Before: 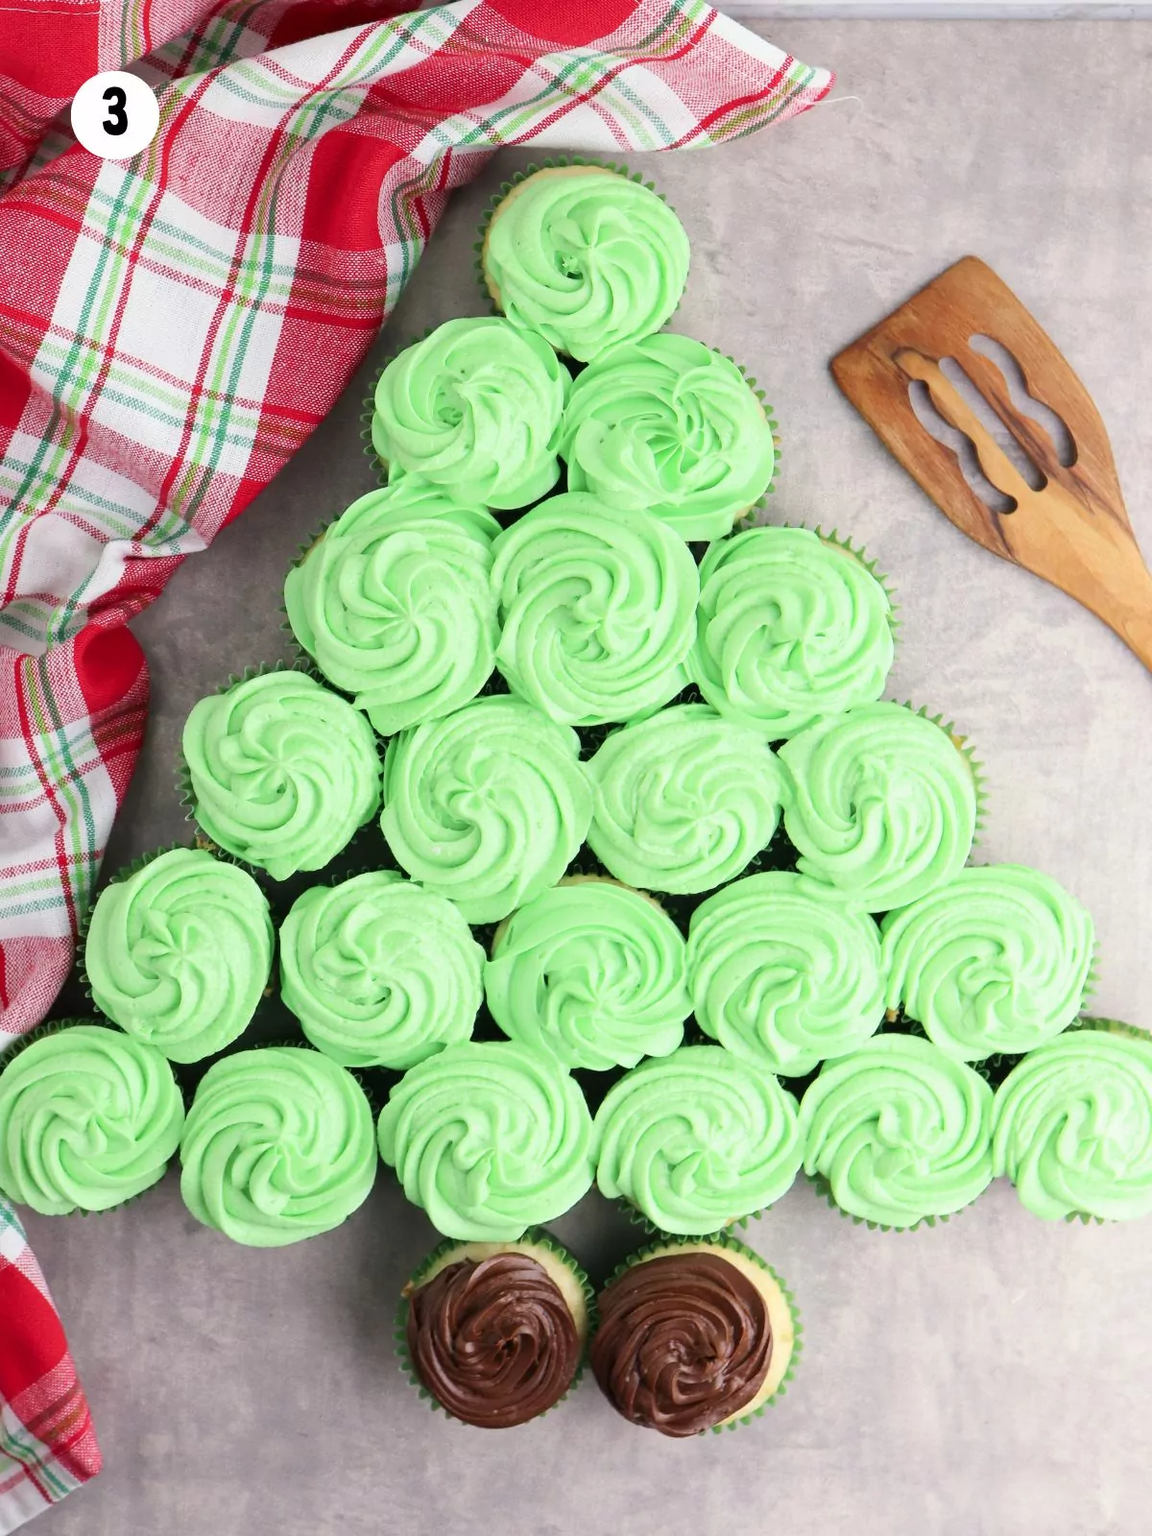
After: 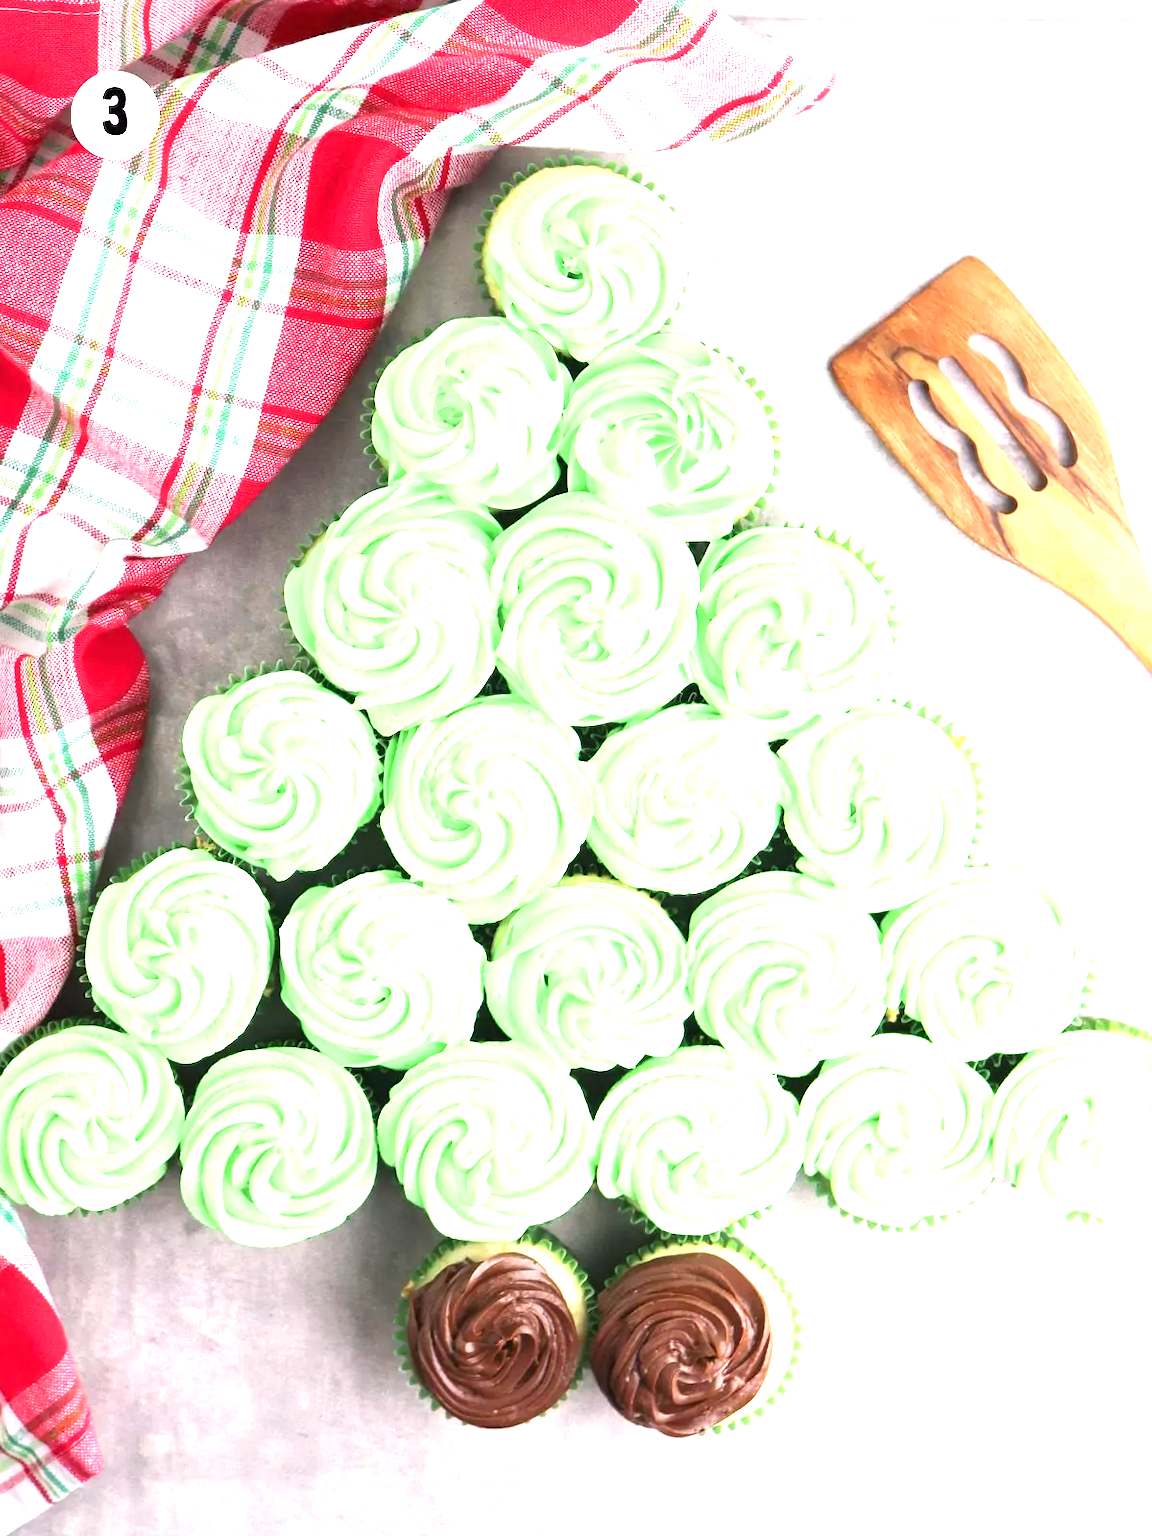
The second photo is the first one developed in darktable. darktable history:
exposure: black level correction 0, exposure 1.463 EV, compensate highlight preservation false
